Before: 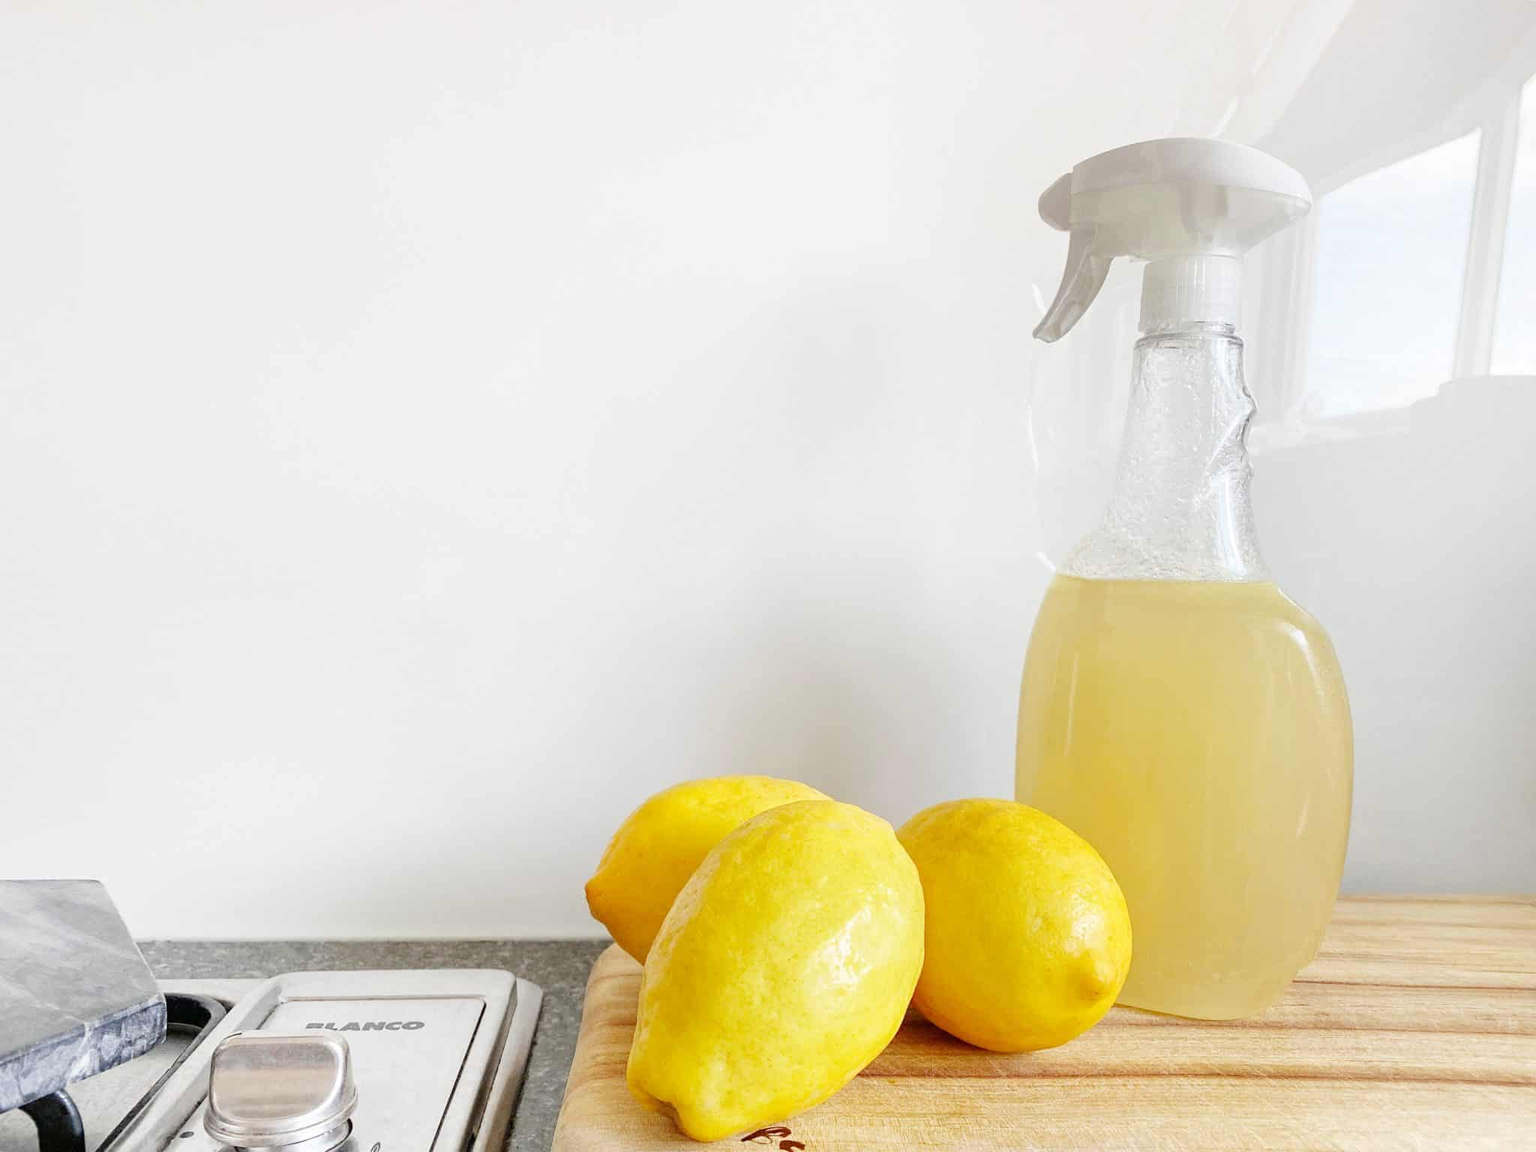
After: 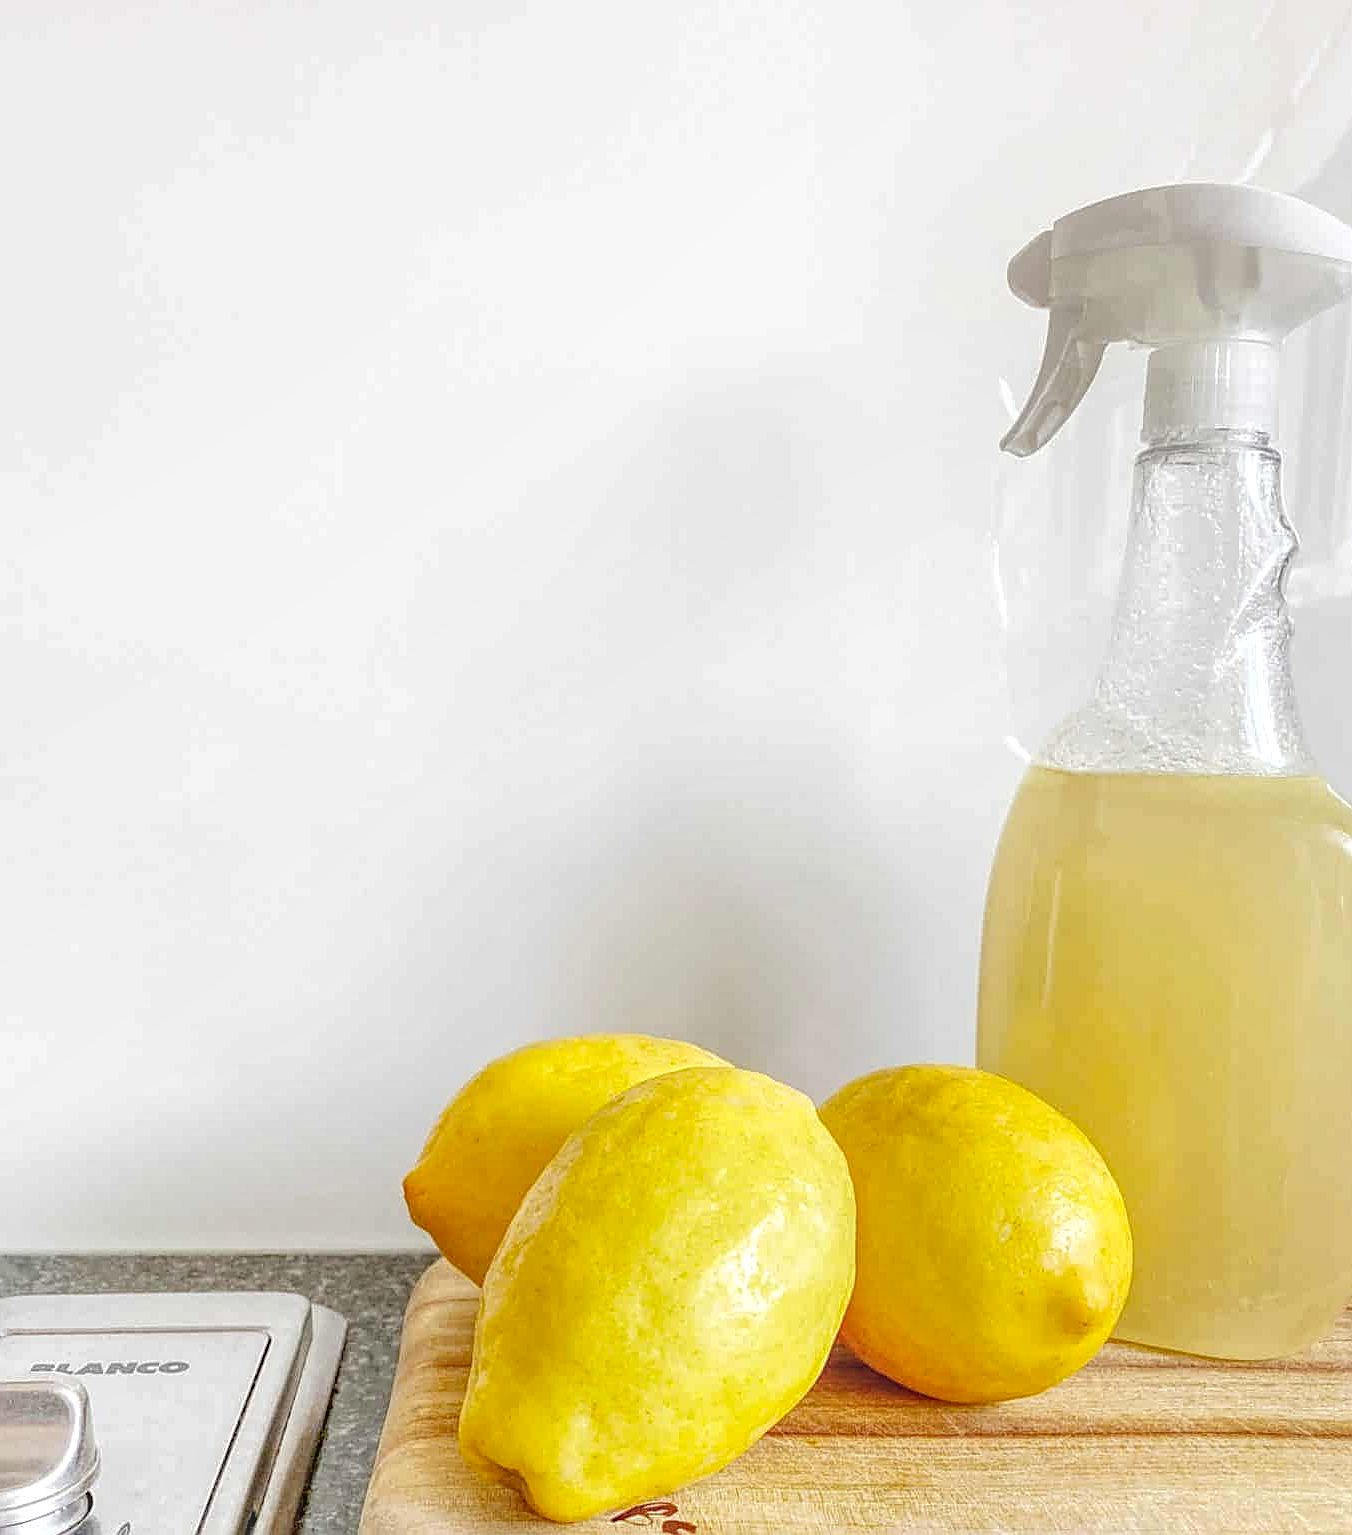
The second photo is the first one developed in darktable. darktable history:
crop and rotate: left 18.442%, right 15.508%
local contrast: highlights 66%, shadows 33%, detail 166%, midtone range 0.2
haze removal: strength 0.4, distance 0.22, compatibility mode true, adaptive false
sharpen: on, module defaults
